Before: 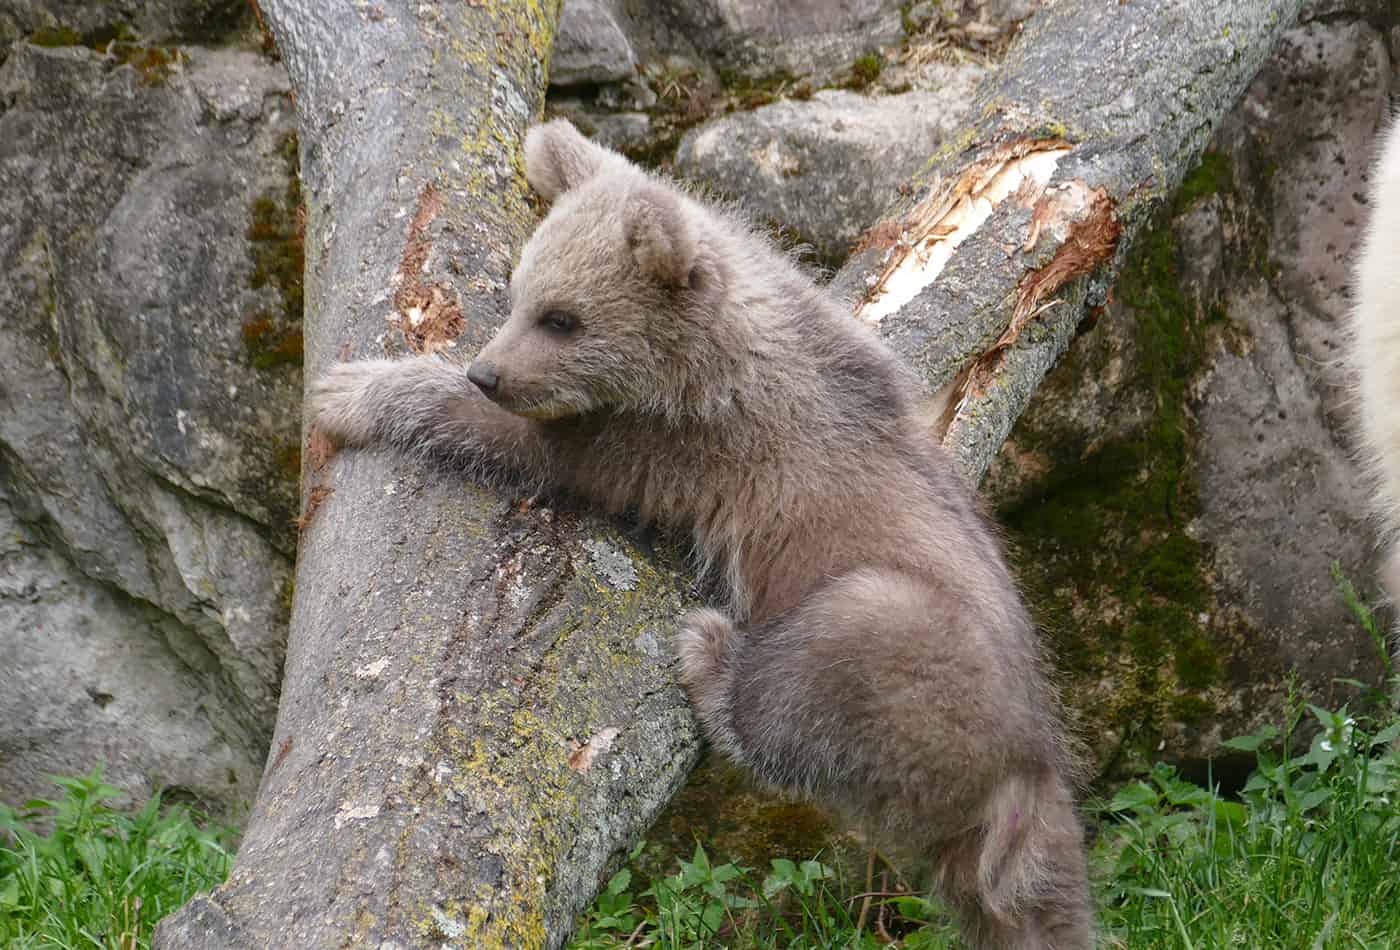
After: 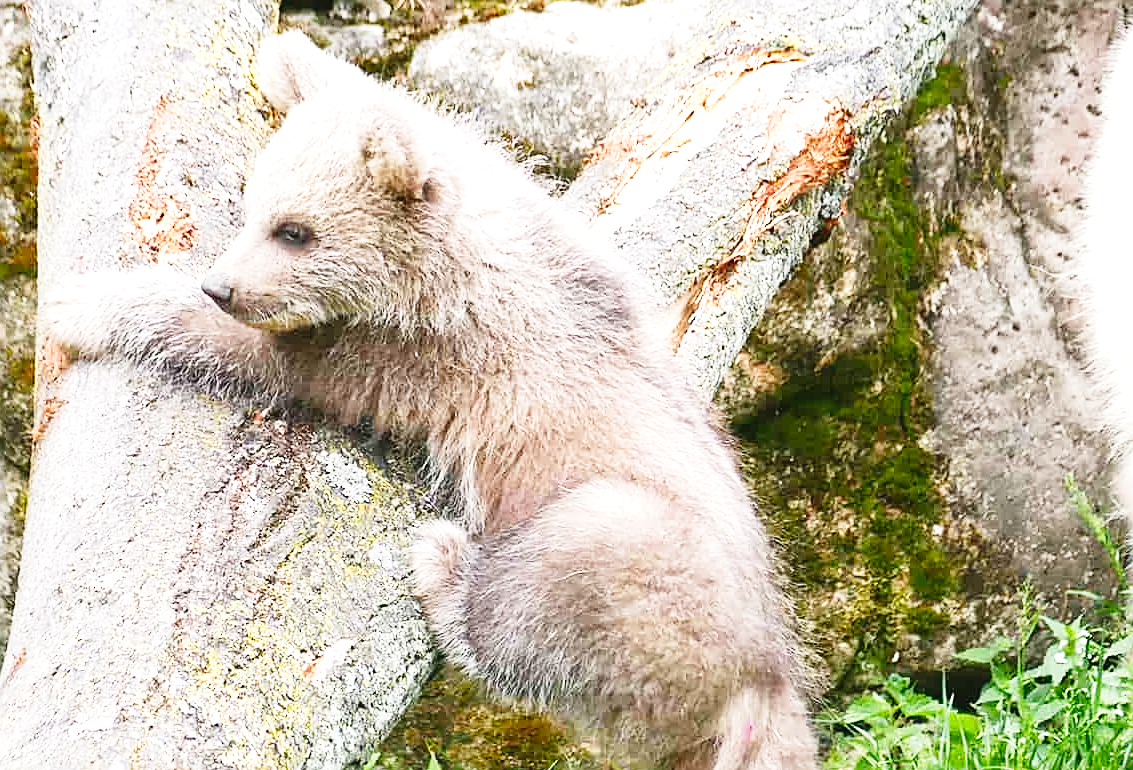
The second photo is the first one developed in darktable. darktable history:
exposure: black level correction 0, exposure 1.474 EV, compensate highlight preservation false
tone curve: curves: ch0 [(0.003, 0.032) (0.037, 0.037) (0.142, 0.117) (0.279, 0.311) (0.405, 0.49) (0.526, 0.651) (0.722, 0.857) (0.875, 0.946) (1, 0.98)]; ch1 [(0, 0) (0.305, 0.325) (0.453, 0.437) (0.482, 0.474) (0.501, 0.498) (0.515, 0.523) (0.559, 0.591) (0.6, 0.643) (0.656, 0.707) (1, 1)]; ch2 [(0, 0) (0.323, 0.277) (0.424, 0.396) (0.479, 0.484) (0.499, 0.502) (0.515, 0.537) (0.573, 0.602) (0.653, 0.675) (0.75, 0.756) (1, 1)], preserve colors none
crop: left 19.056%, top 9.366%, right 0%, bottom 9.568%
sharpen: on, module defaults
